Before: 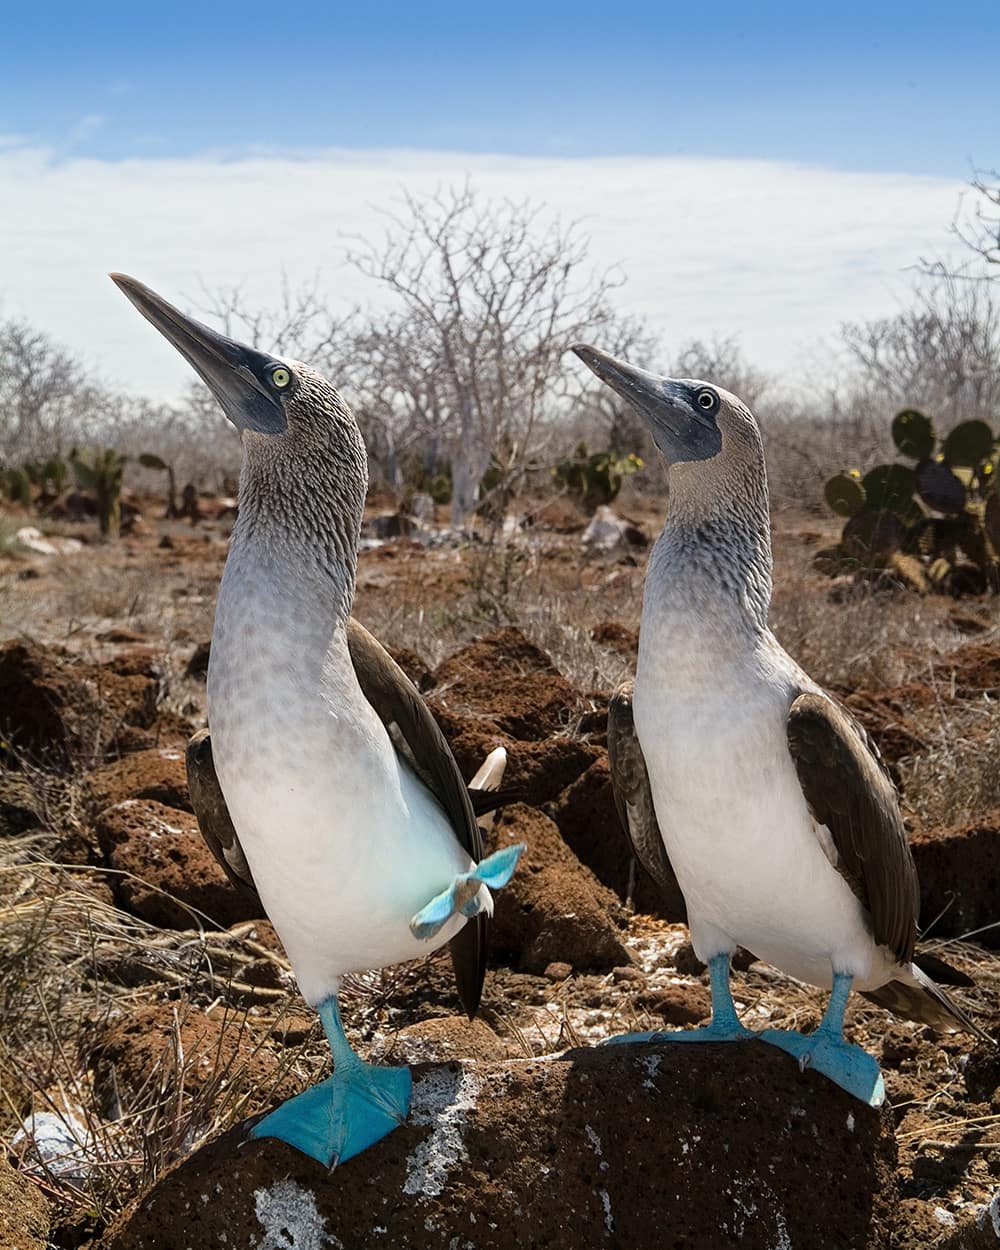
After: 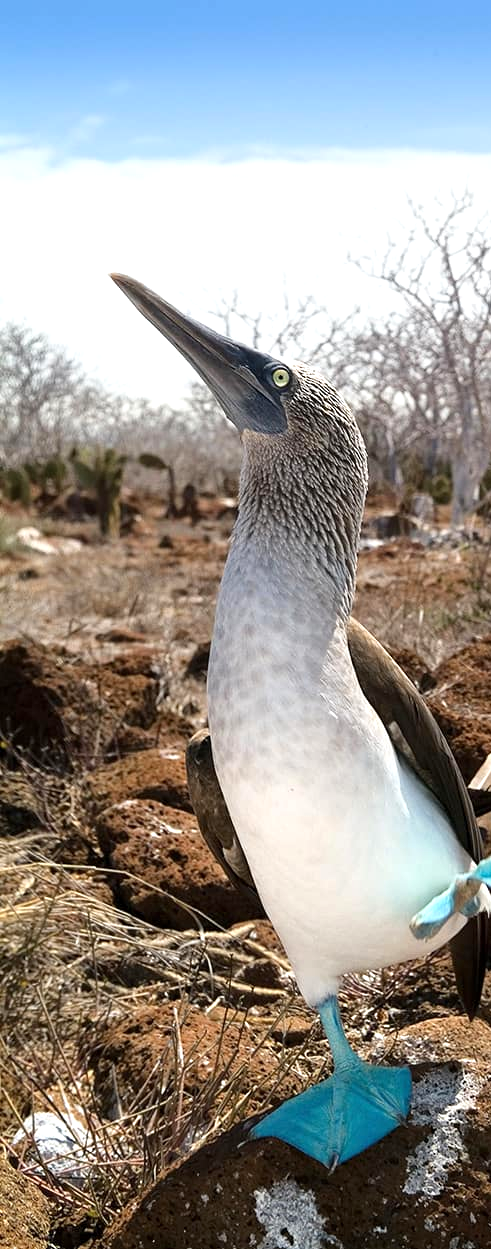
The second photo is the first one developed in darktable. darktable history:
exposure: black level correction 0.001, exposure 0.5 EV, compensate exposure bias true, compensate highlight preservation false
crop and rotate: left 0%, top 0%, right 50.845%
